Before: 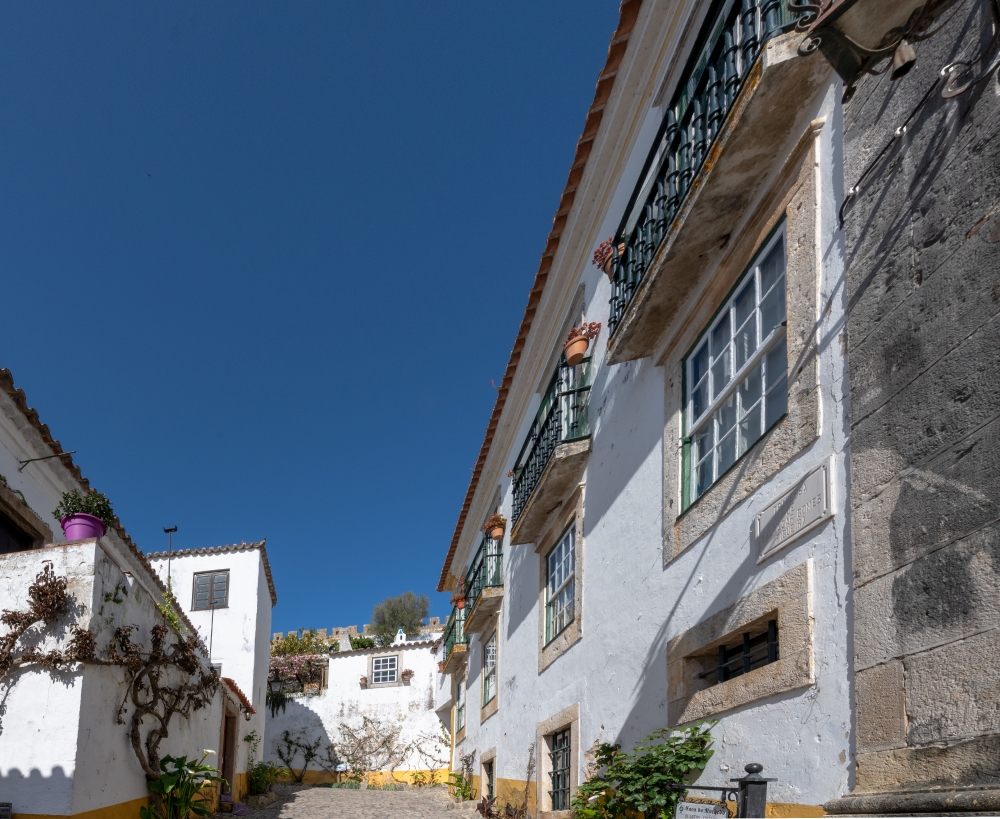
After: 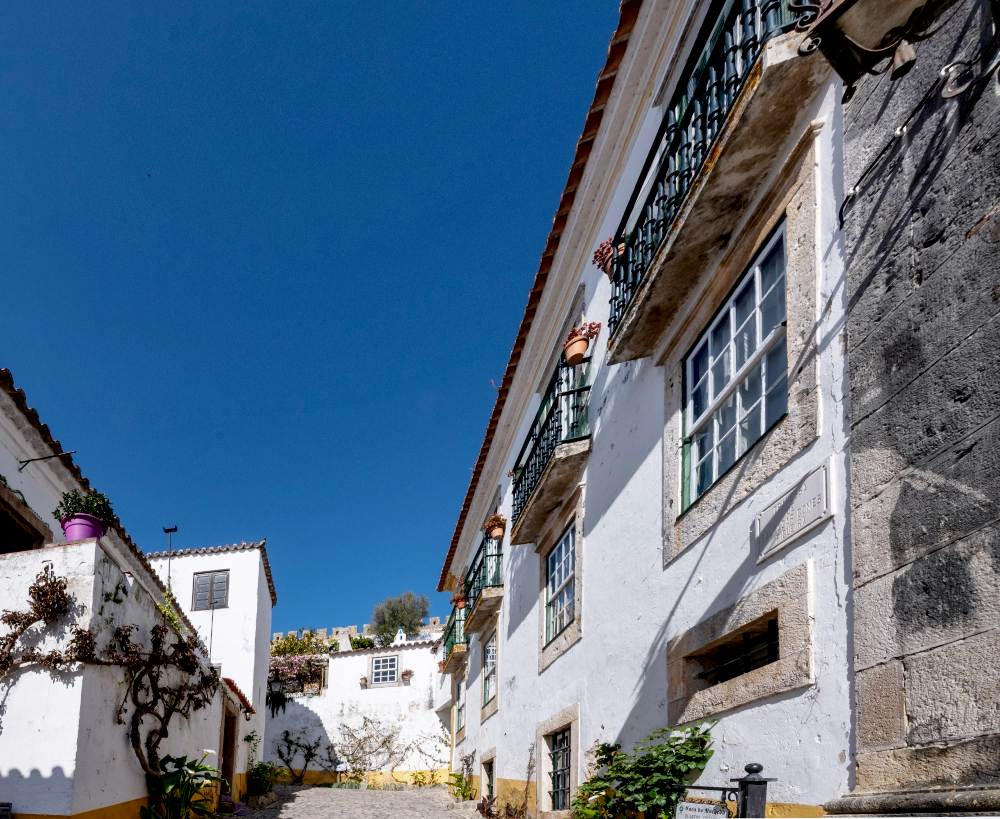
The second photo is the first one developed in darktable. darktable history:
white balance: red 1.009, blue 1.027
local contrast: mode bilateral grid, contrast 25, coarseness 60, detail 151%, midtone range 0.2
filmic rgb: middle gray luminance 29%, black relative exposure -10.3 EV, white relative exposure 5.5 EV, threshold 6 EV, target black luminance 0%, hardness 3.95, latitude 2.04%, contrast 1.132, highlights saturation mix 5%, shadows ↔ highlights balance 15.11%, add noise in highlights 0, preserve chrominance no, color science v3 (2019), use custom middle-gray values true, iterations of high-quality reconstruction 0, contrast in highlights soft, enable highlight reconstruction true
exposure: black level correction 0, exposure 1 EV, compensate exposure bias true, compensate highlight preservation false
